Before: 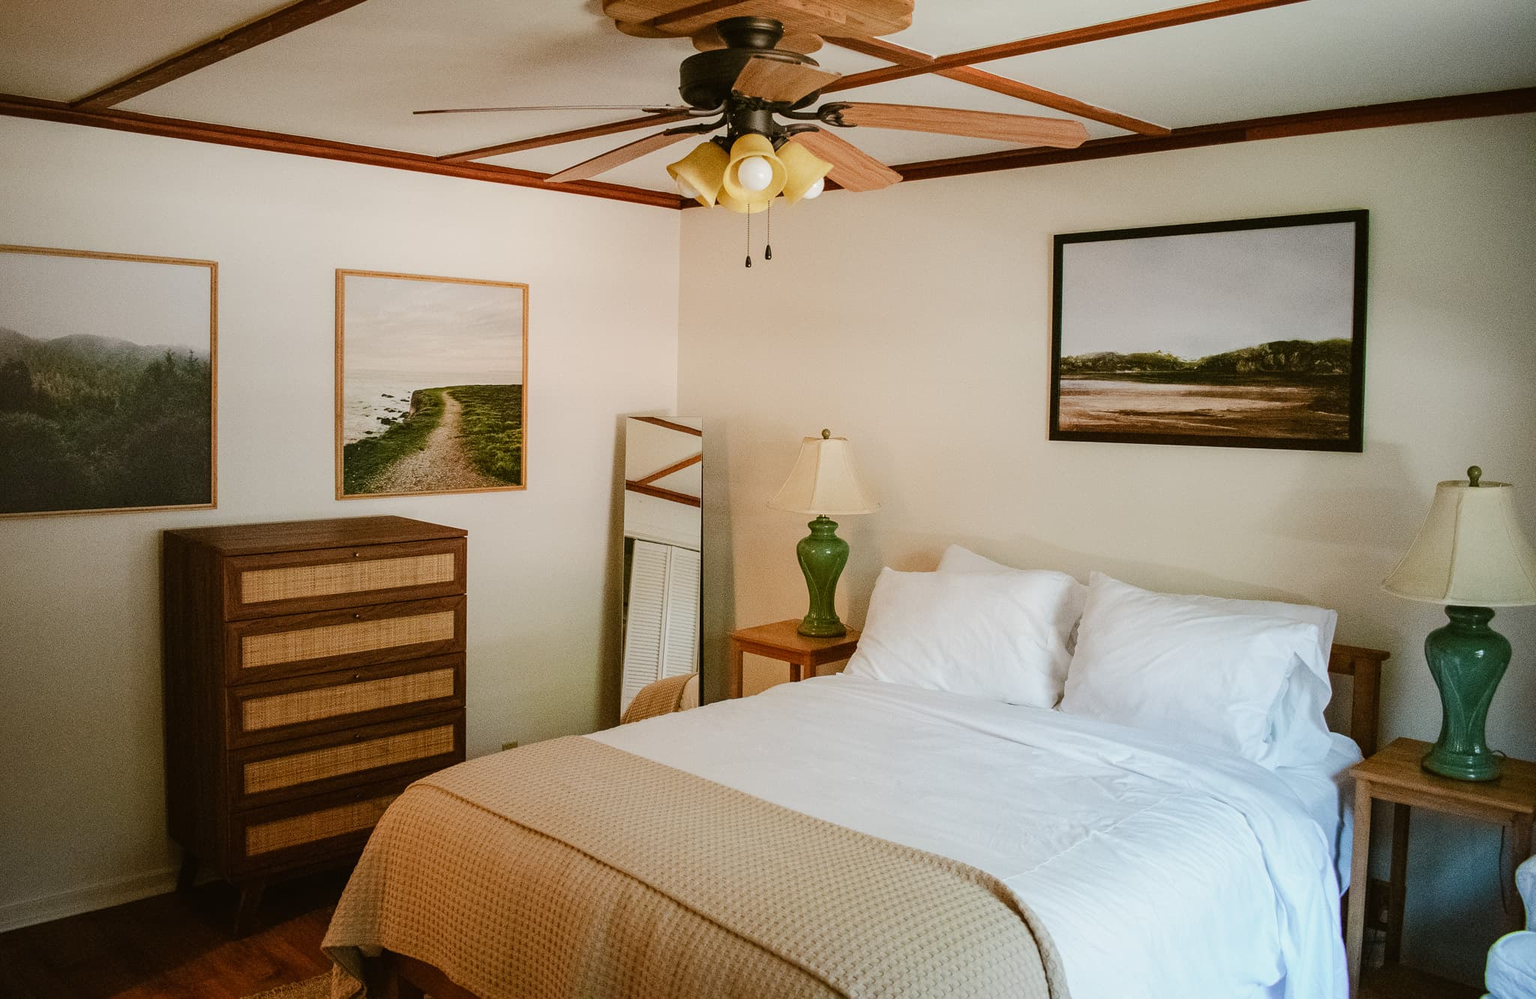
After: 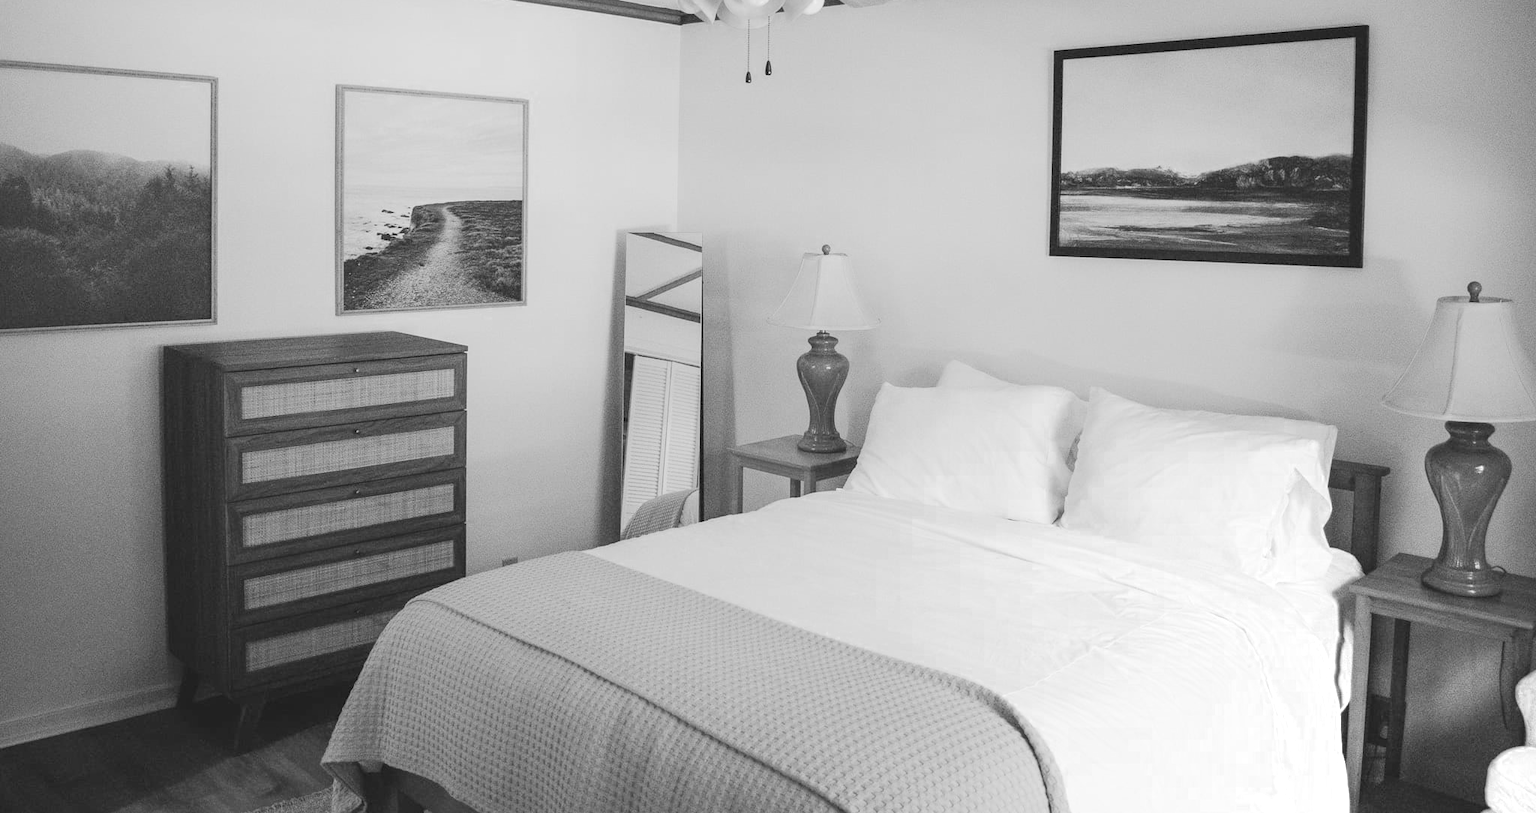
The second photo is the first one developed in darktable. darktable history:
crop and rotate: top 18.475%
contrast brightness saturation: contrast 0.196, brightness 0.165, saturation 0.224
color zones: curves: ch0 [(0, 0.613) (0.01, 0.613) (0.245, 0.448) (0.498, 0.529) (0.642, 0.665) (0.879, 0.777) (0.99, 0.613)]; ch1 [(0, 0) (0.143, 0) (0.286, 0) (0.429, 0) (0.571, 0) (0.714, 0) (0.857, 0)]
color balance rgb: perceptual saturation grading › global saturation -2.409%, perceptual saturation grading › highlights -7.342%, perceptual saturation grading › mid-tones 8.246%, perceptual saturation grading › shadows 2.833%, perceptual brilliance grading › global brilliance 11.323%, contrast -29.424%
